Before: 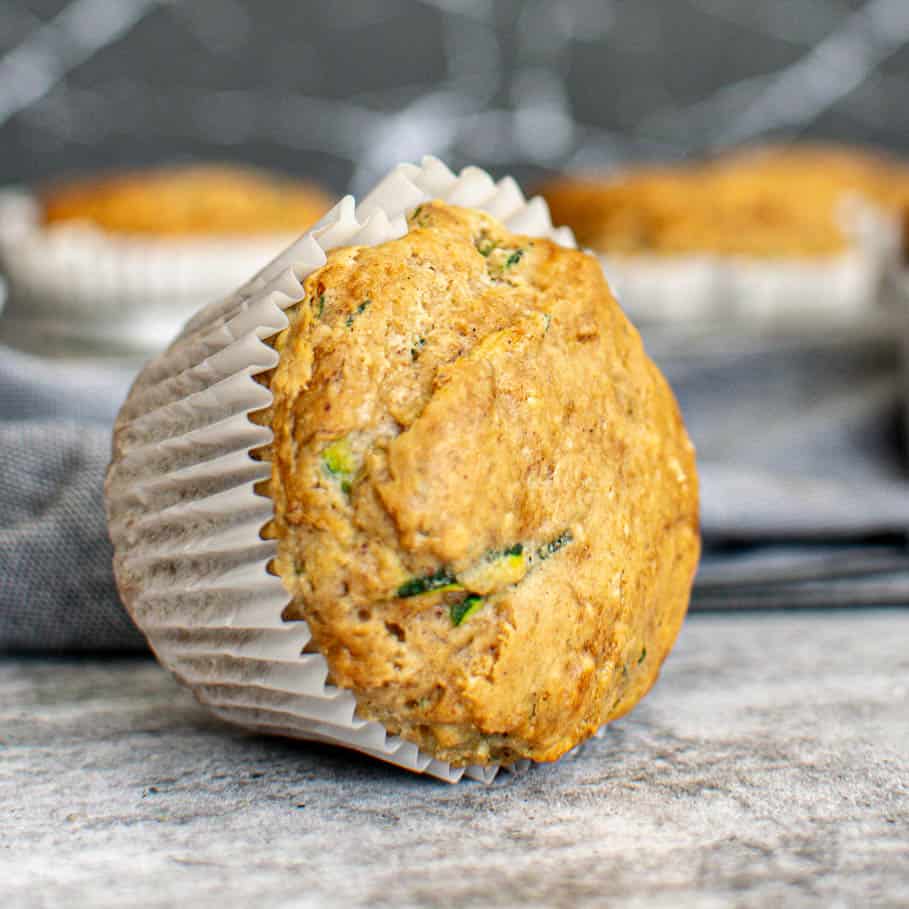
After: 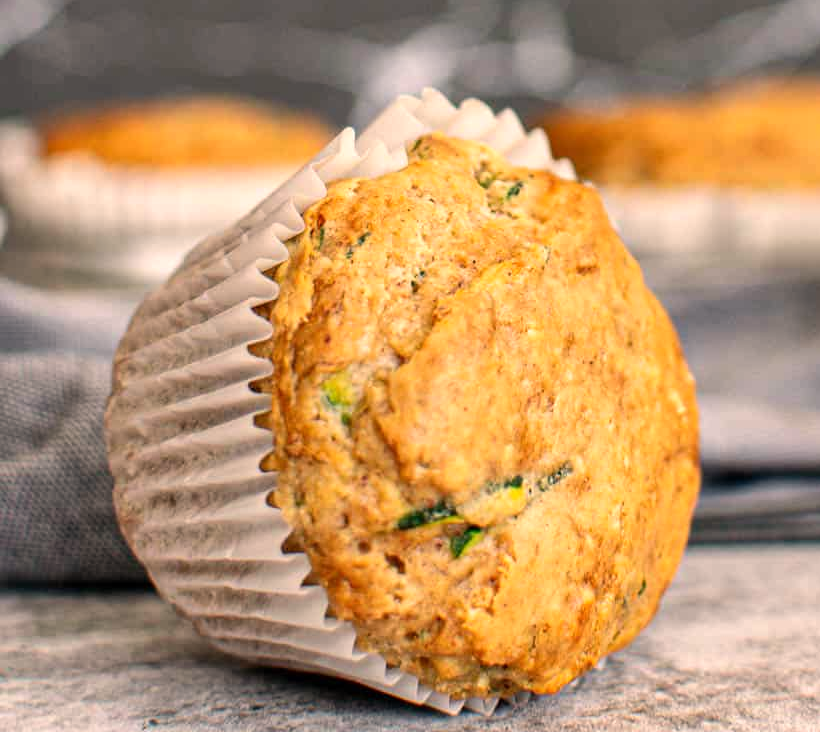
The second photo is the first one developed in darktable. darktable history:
white balance: red 1.127, blue 0.943
crop: top 7.49%, right 9.717%, bottom 11.943%
color correction: highlights a* -0.137, highlights b* 0.137
